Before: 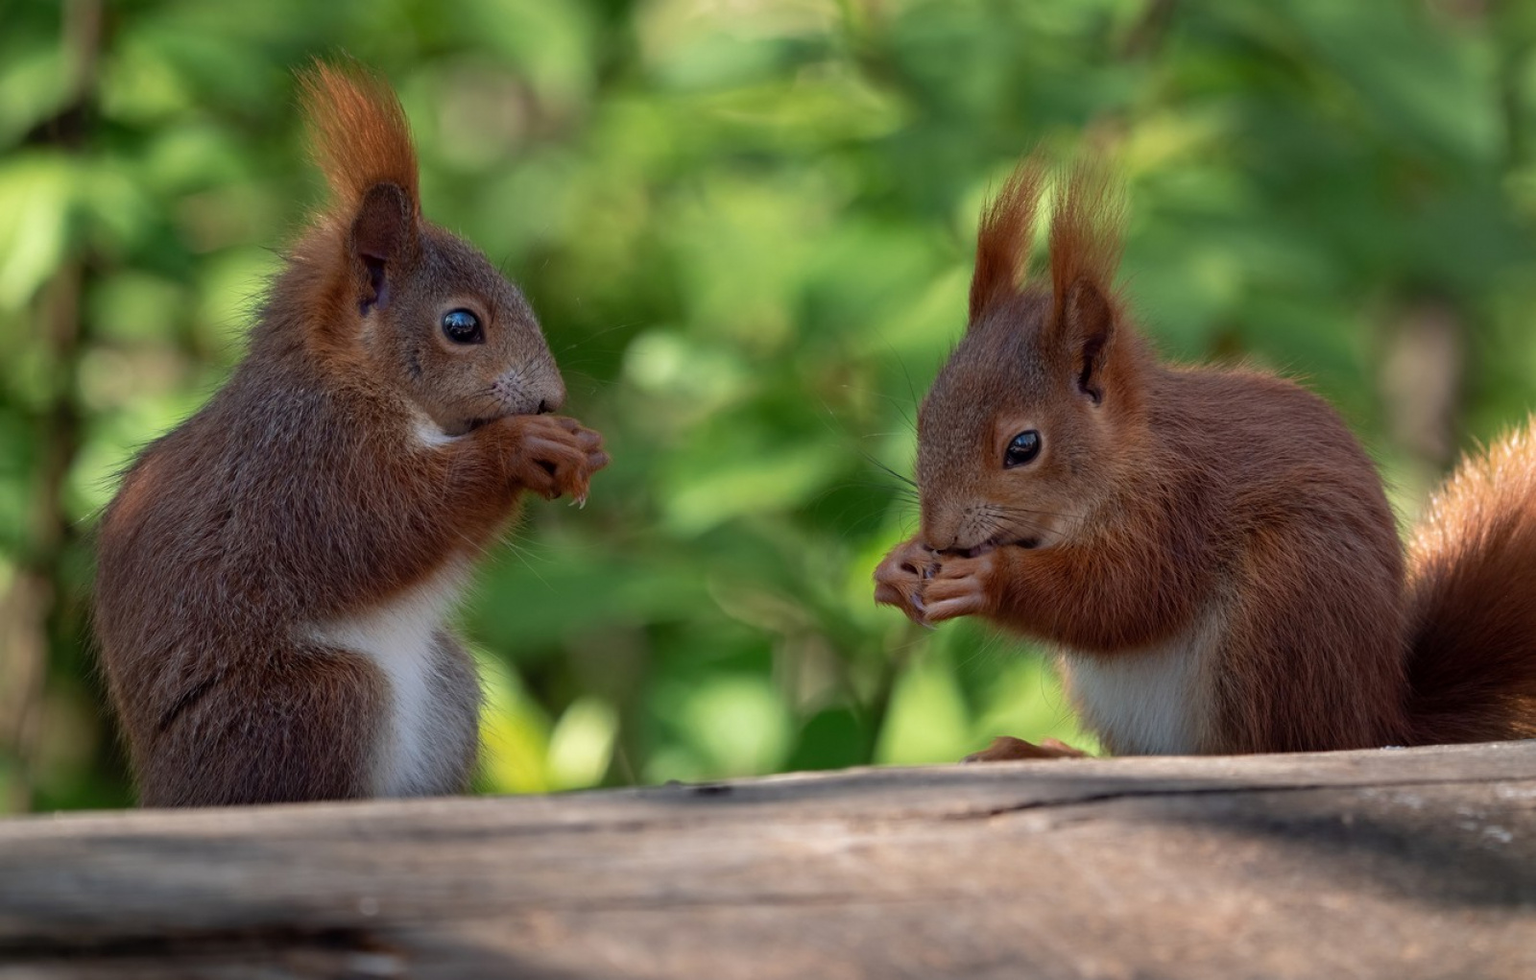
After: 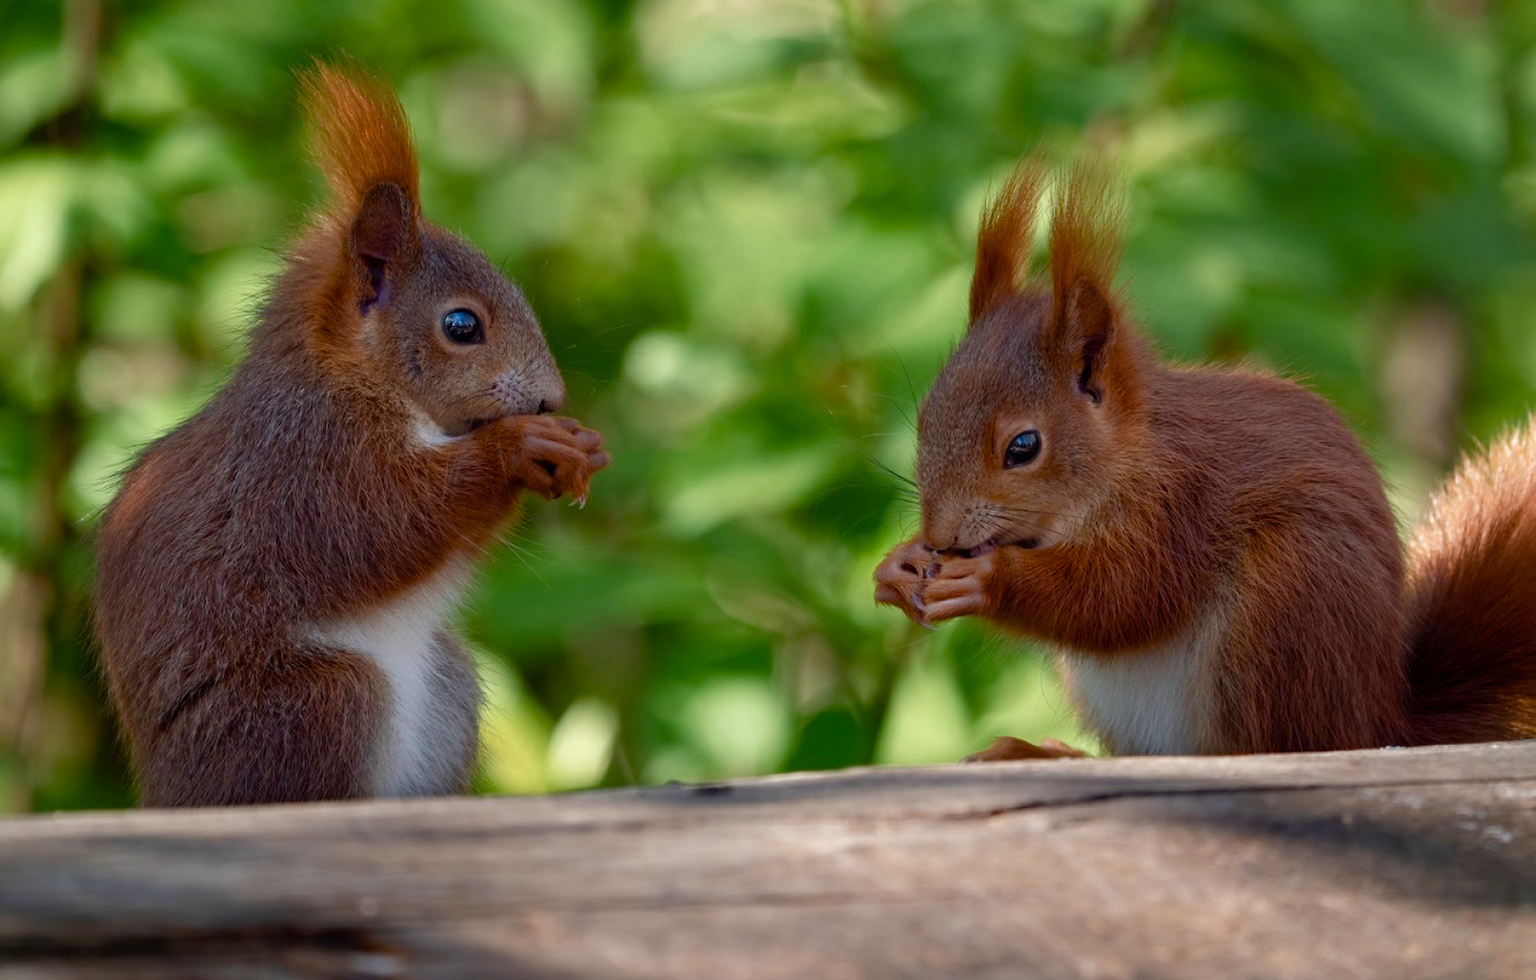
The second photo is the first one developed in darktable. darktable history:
color balance rgb: perceptual saturation grading › global saturation 20%, perceptual saturation grading › highlights -50.41%, perceptual saturation grading › shadows 30.685%, global vibrance 20%
